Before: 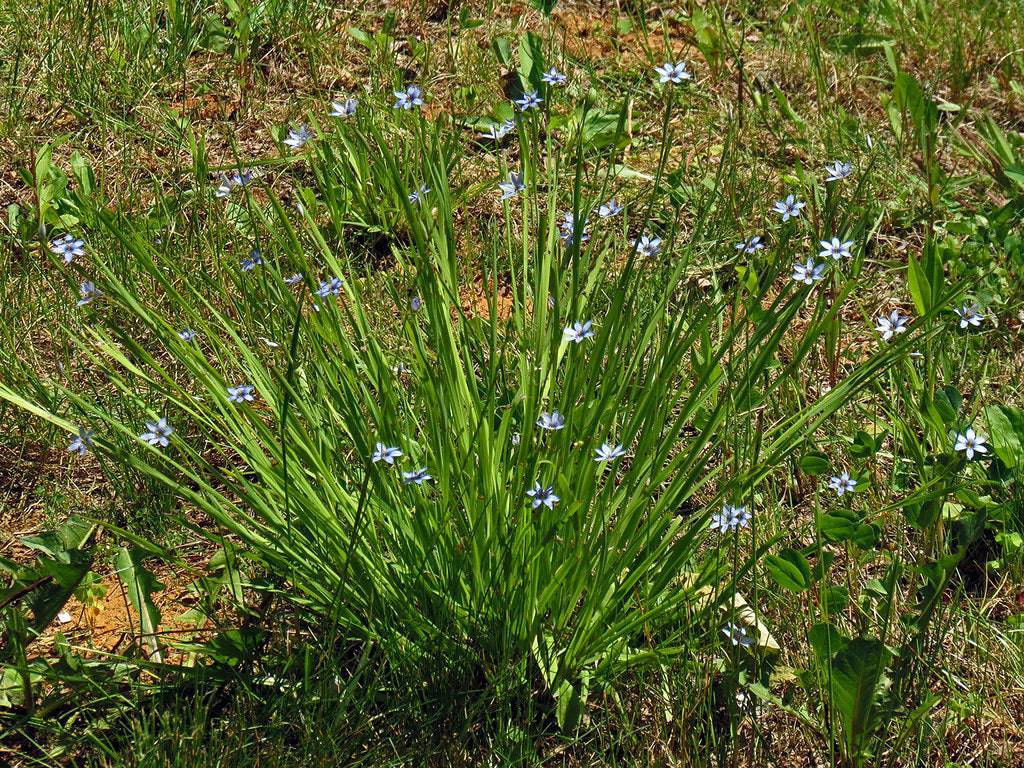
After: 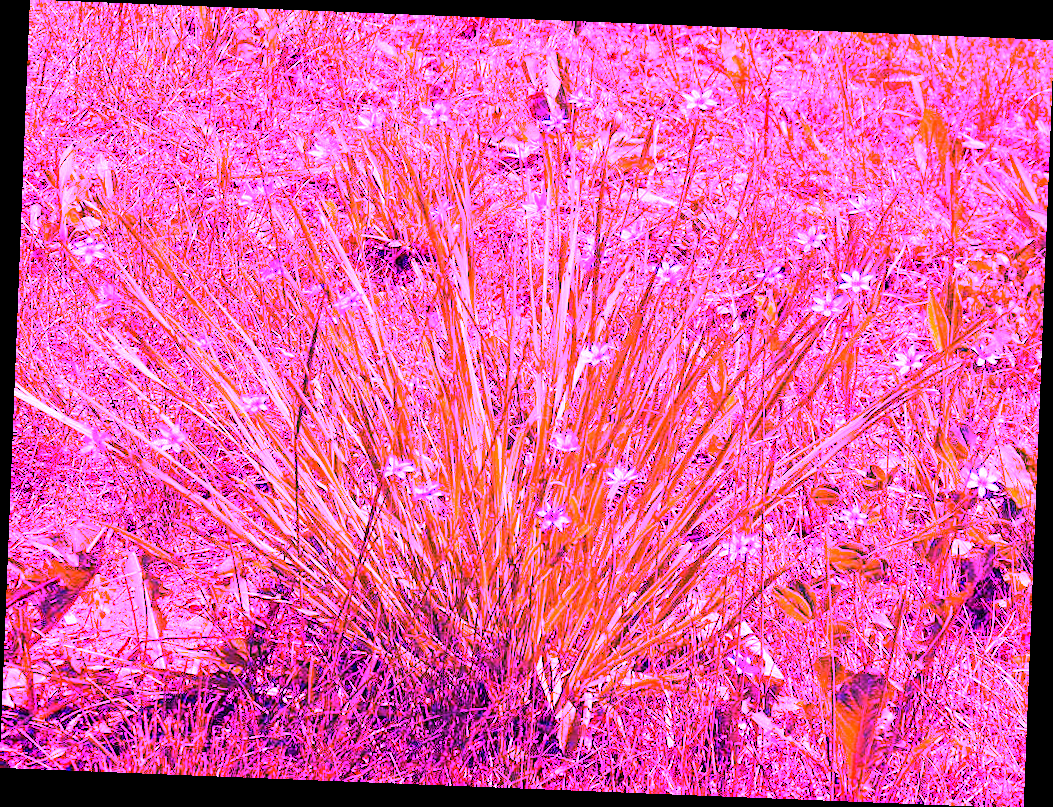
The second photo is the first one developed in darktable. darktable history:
white balance: red 8, blue 8
rotate and perspective: rotation 2.27°, automatic cropping off
